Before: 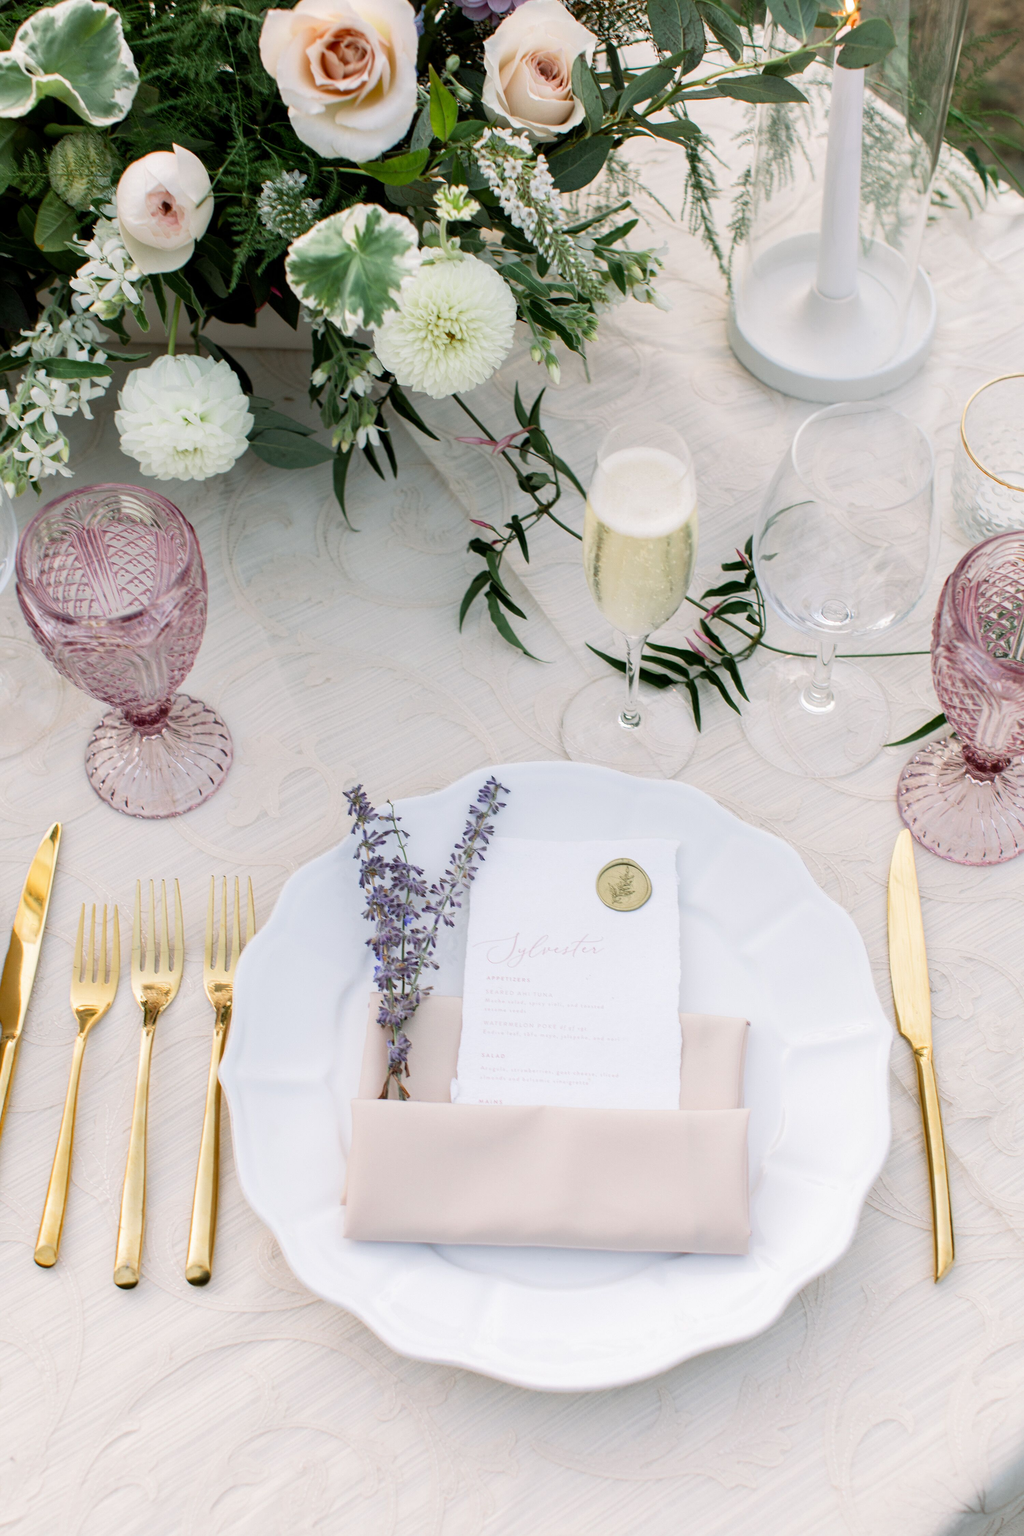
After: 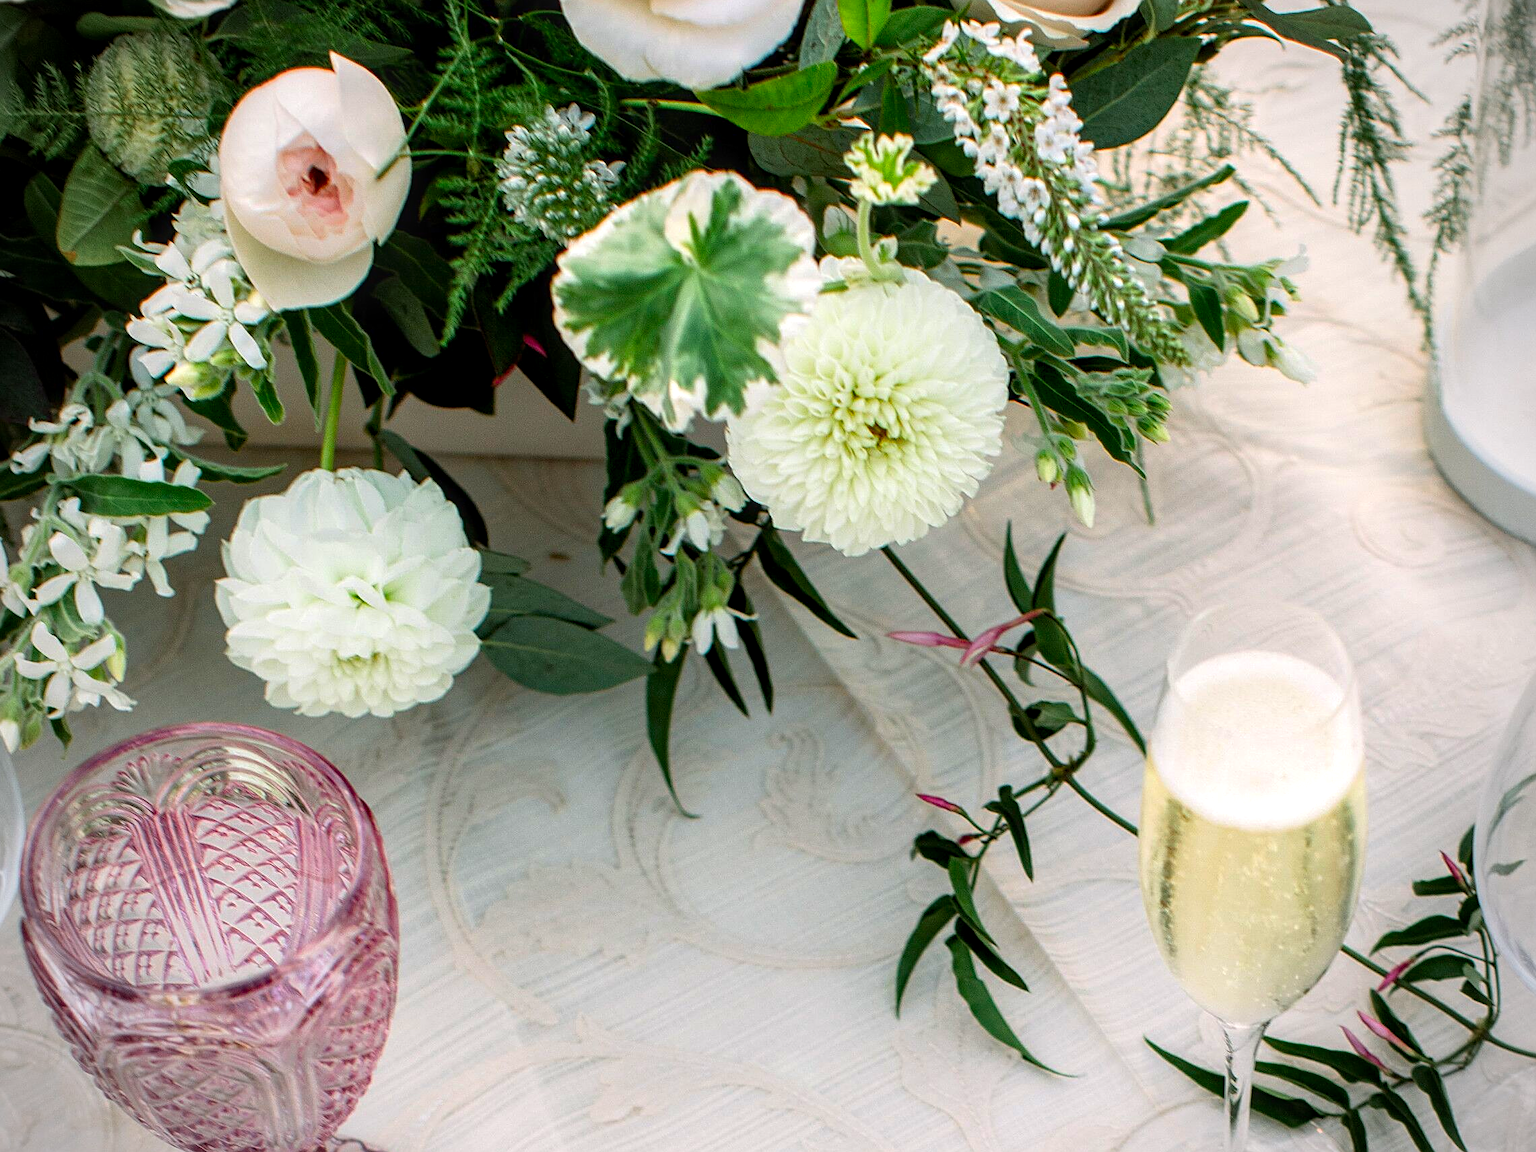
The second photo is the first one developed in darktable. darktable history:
sharpen: on, module defaults
local contrast: detail 130%
exposure: exposure 0.291 EV, compensate exposure bias true, compensate highlight preservation false
crop: left 0.551%, top 7.626%, right 23.387%, bottom 54.315%
contrast brightness saturation: saturation 0.513
vignetting: on, module defaults
